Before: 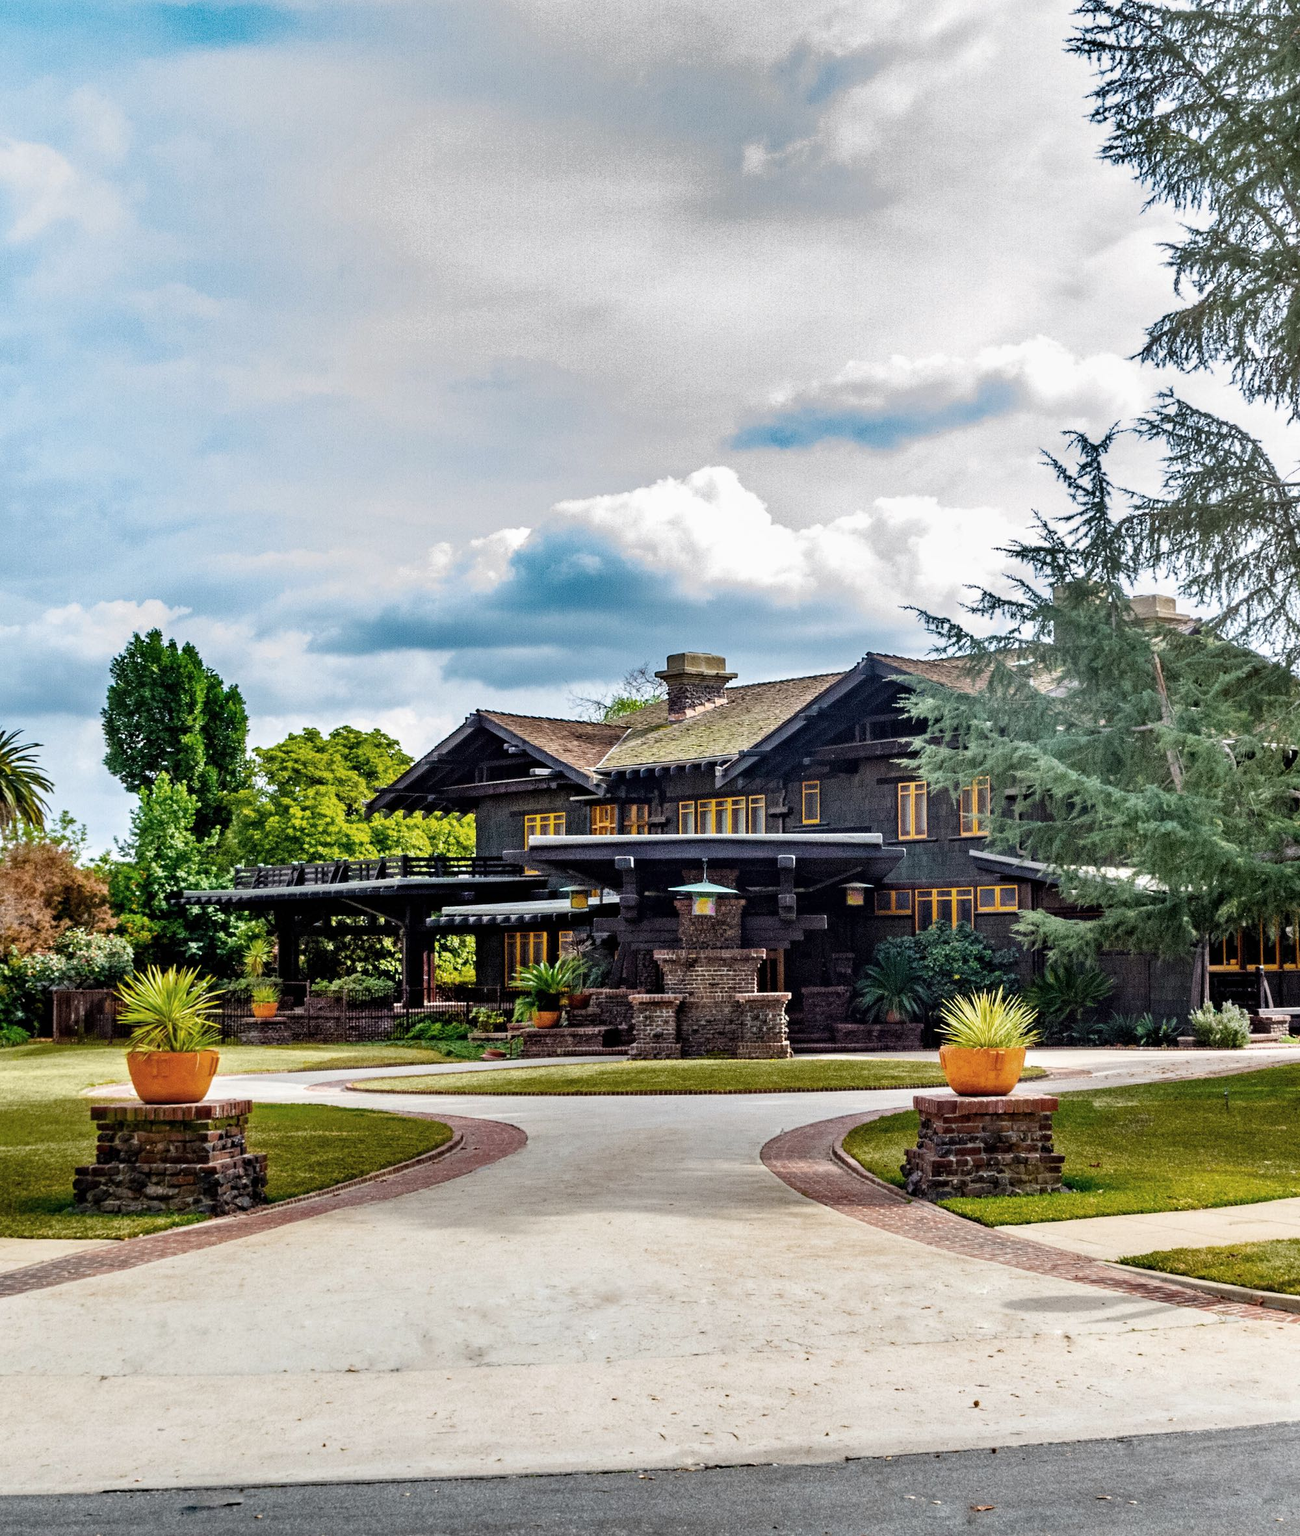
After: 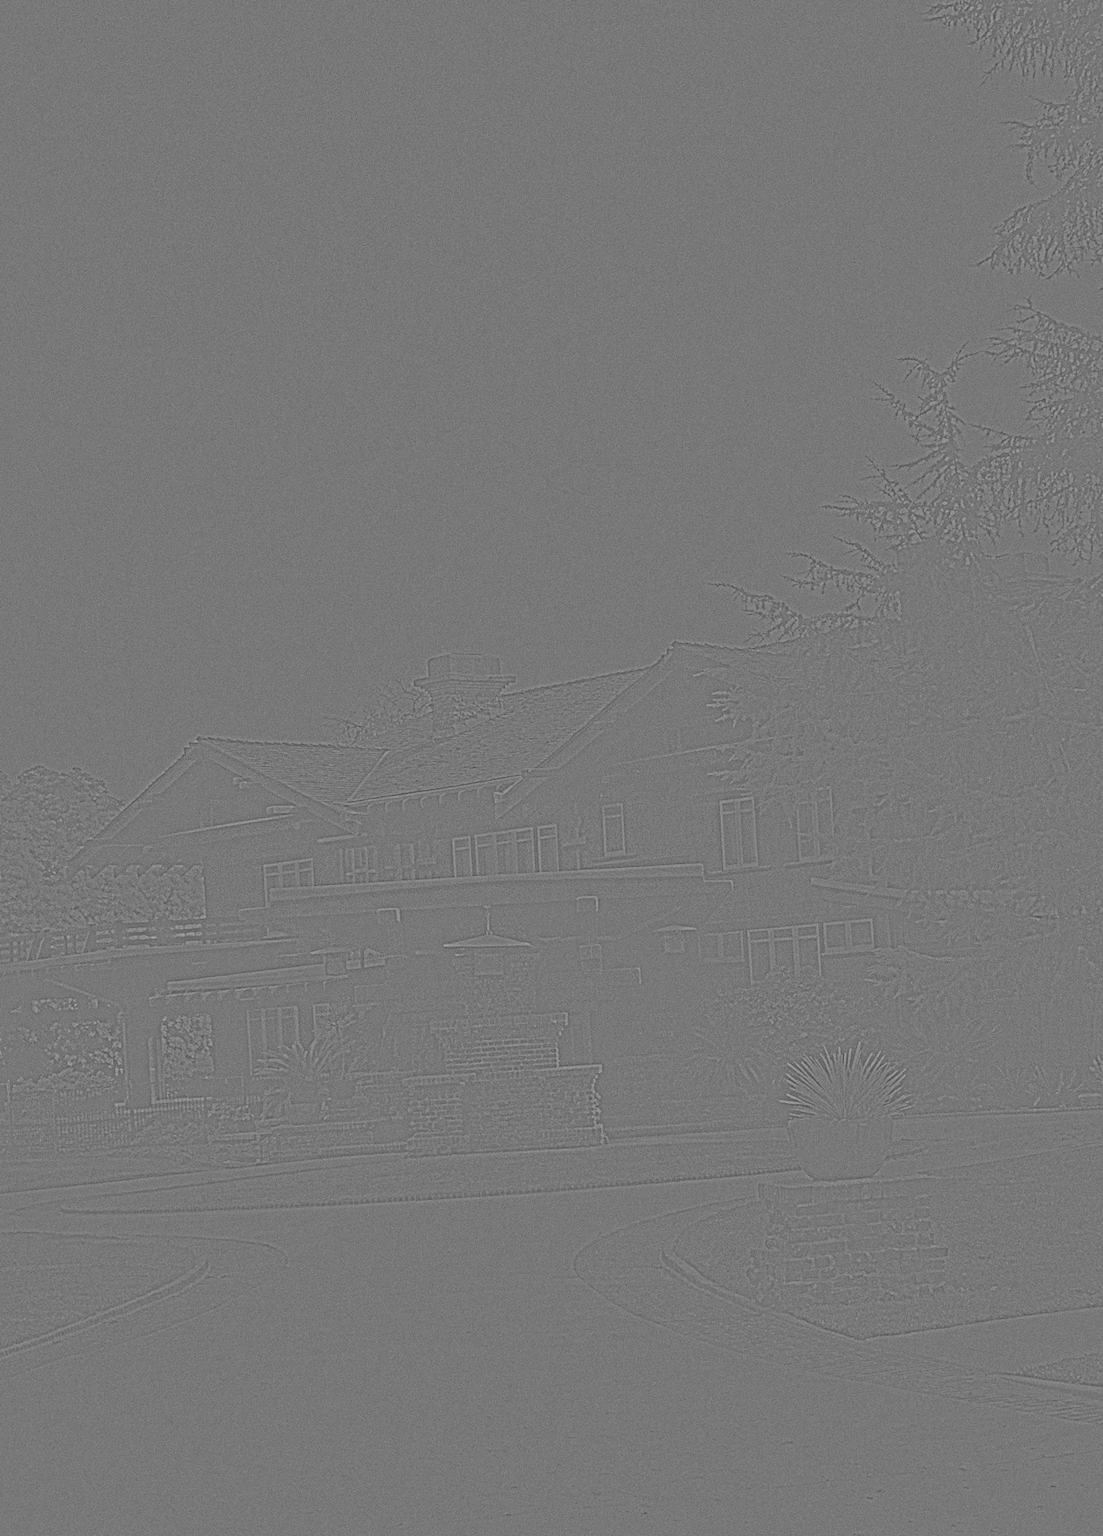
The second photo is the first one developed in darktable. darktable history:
rotate and perspective: rotation -3°, crop left 0.031, crop right 0.968, crop top 0.07, crop bottom 0.93
crop and rotate: left 24.034%, top 2.838%, right 6.406%, bottom 6.299%
color zones: curves: ch1 [(0, 0.523) (0.143, 0.545) (0.286, 0.52) (0.429, 0.506) (0.571, 0.503) (0.714, 0.503) (0.857, 0.508) (1, 0.523)]
highpass: sharpness 6%, contrast boost 7.63%
grain: coarseness 0.47 ISO
rgb curve: curves: ch0 [(0, 0) (0.093, 0.159) (0.241, 0.265) (0.414, 0.42) (1, 1)], compensate middle gray true, preserve colors basic power
